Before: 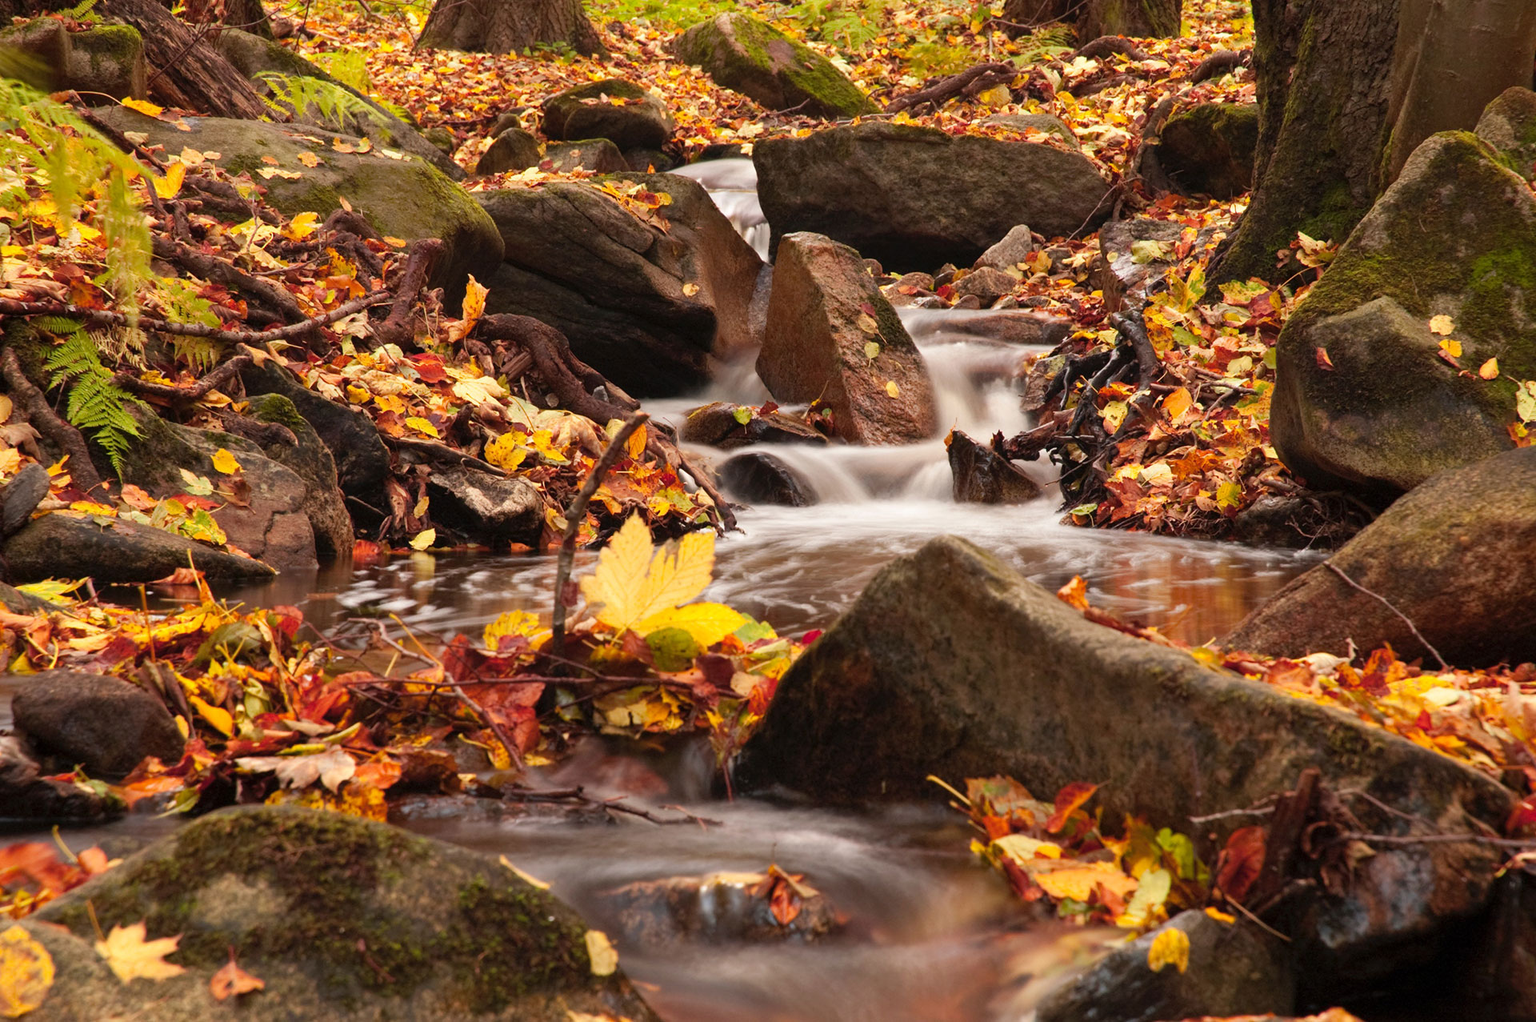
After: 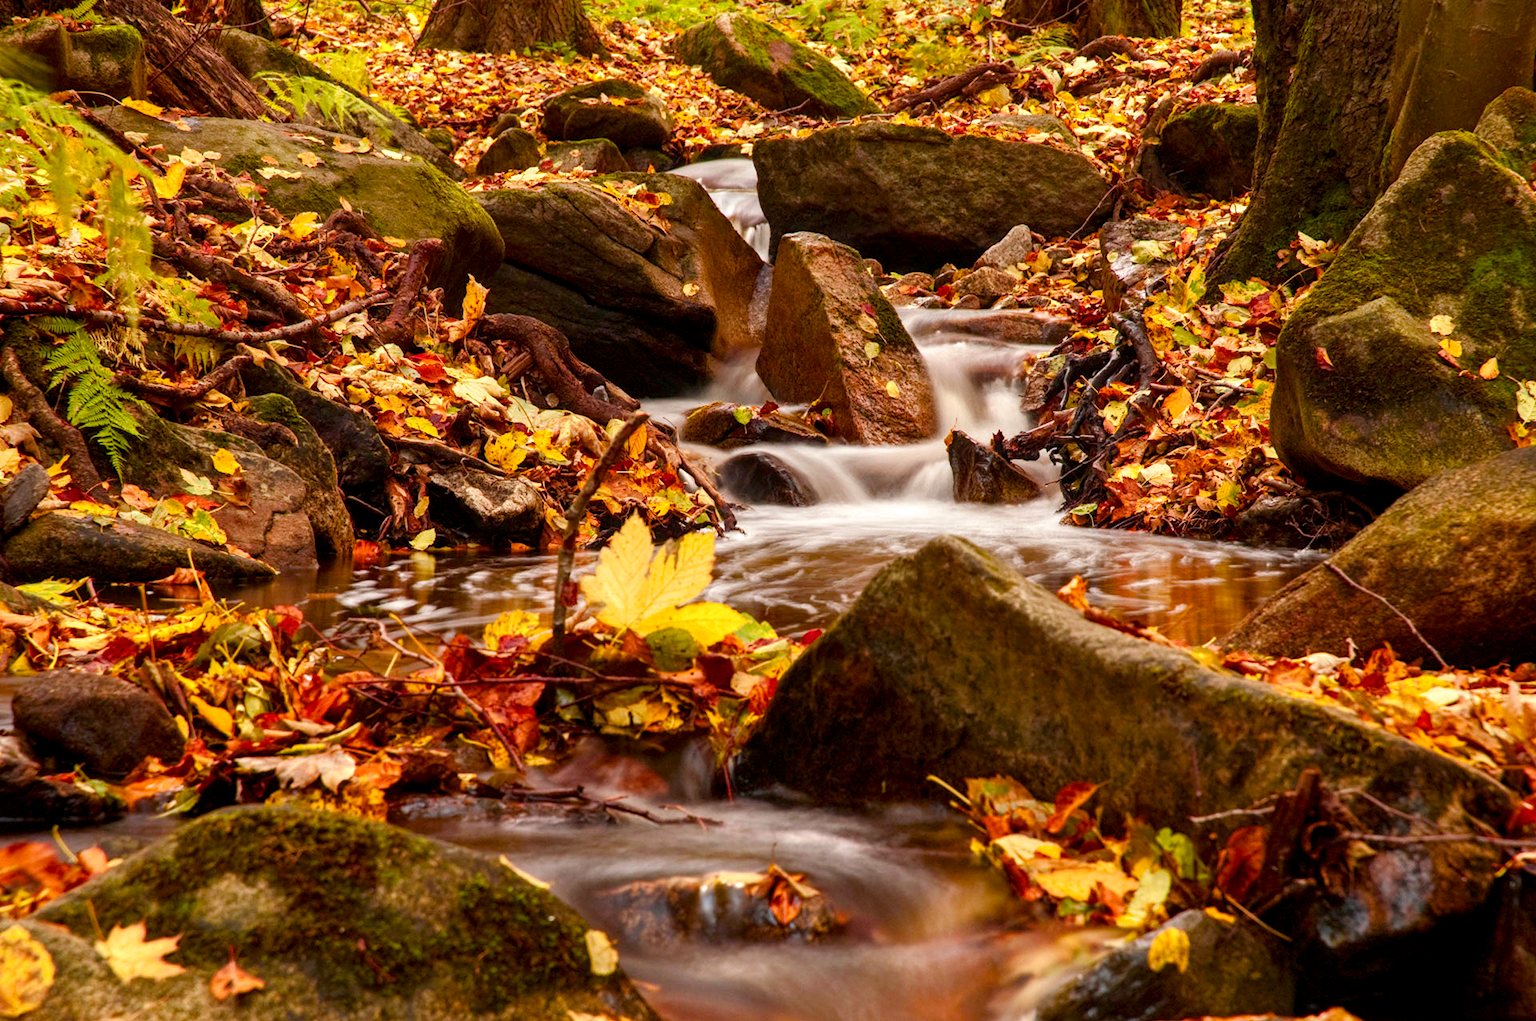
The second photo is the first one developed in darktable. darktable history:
color balance rgb: perceptual saturation grading › global saturation 14.395%, perceptual saturation grading › highlights -30.573%, perceptual saturation grading › shadows 51.454%, global vibrance 39.958%
local contrast: highlights 38%, shadows 61%, detail 136%, midtone range 0.515
